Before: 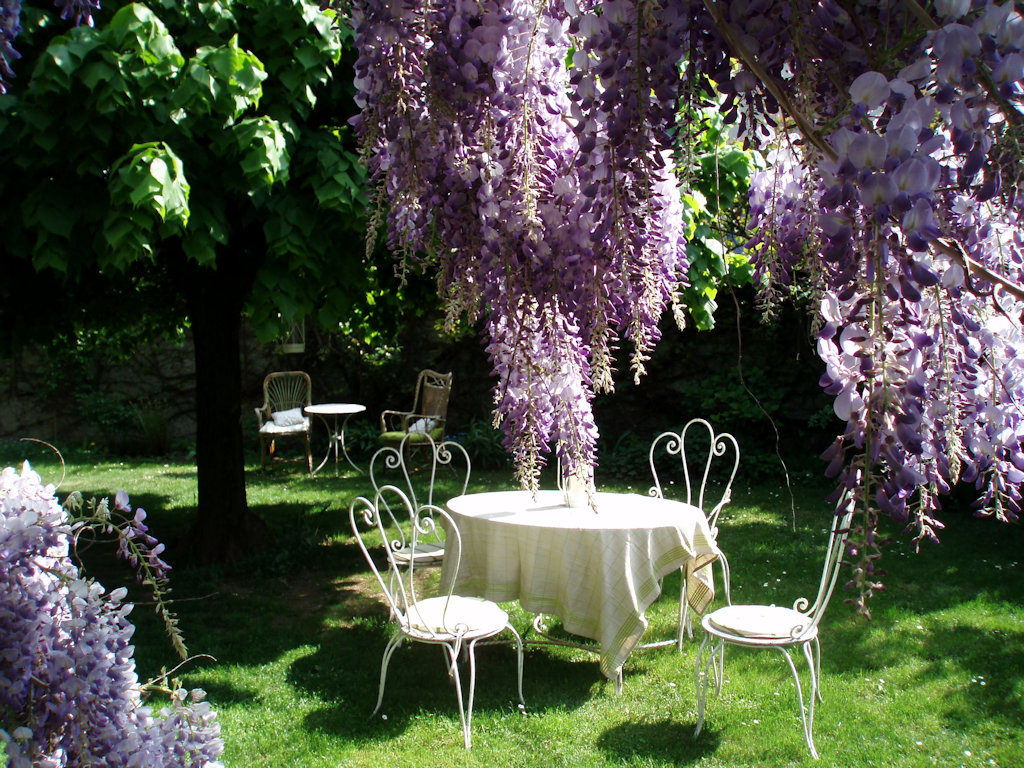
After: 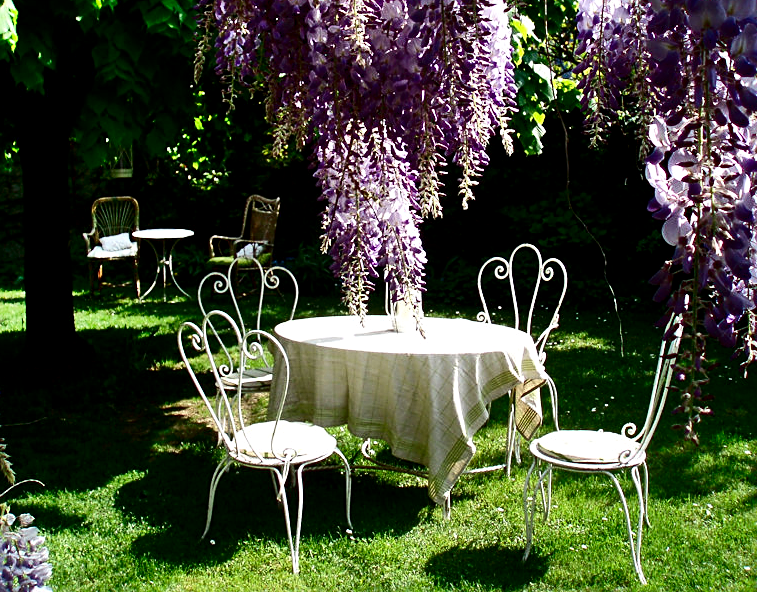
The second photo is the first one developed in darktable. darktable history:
exposure: compensate highlight preservation false
contrast brightness saturation: contrast 0.19, brightness -0.24, saturation 0.11
local contrast: highlights 100%, shadows 100%, detail 120%, midtone range 0.2
sharpen: on, module defaults
shadows and highlights: white point adjustment 1, soften with gaussian
crop: left 16.871%, top 22.857%, right 9.116%
